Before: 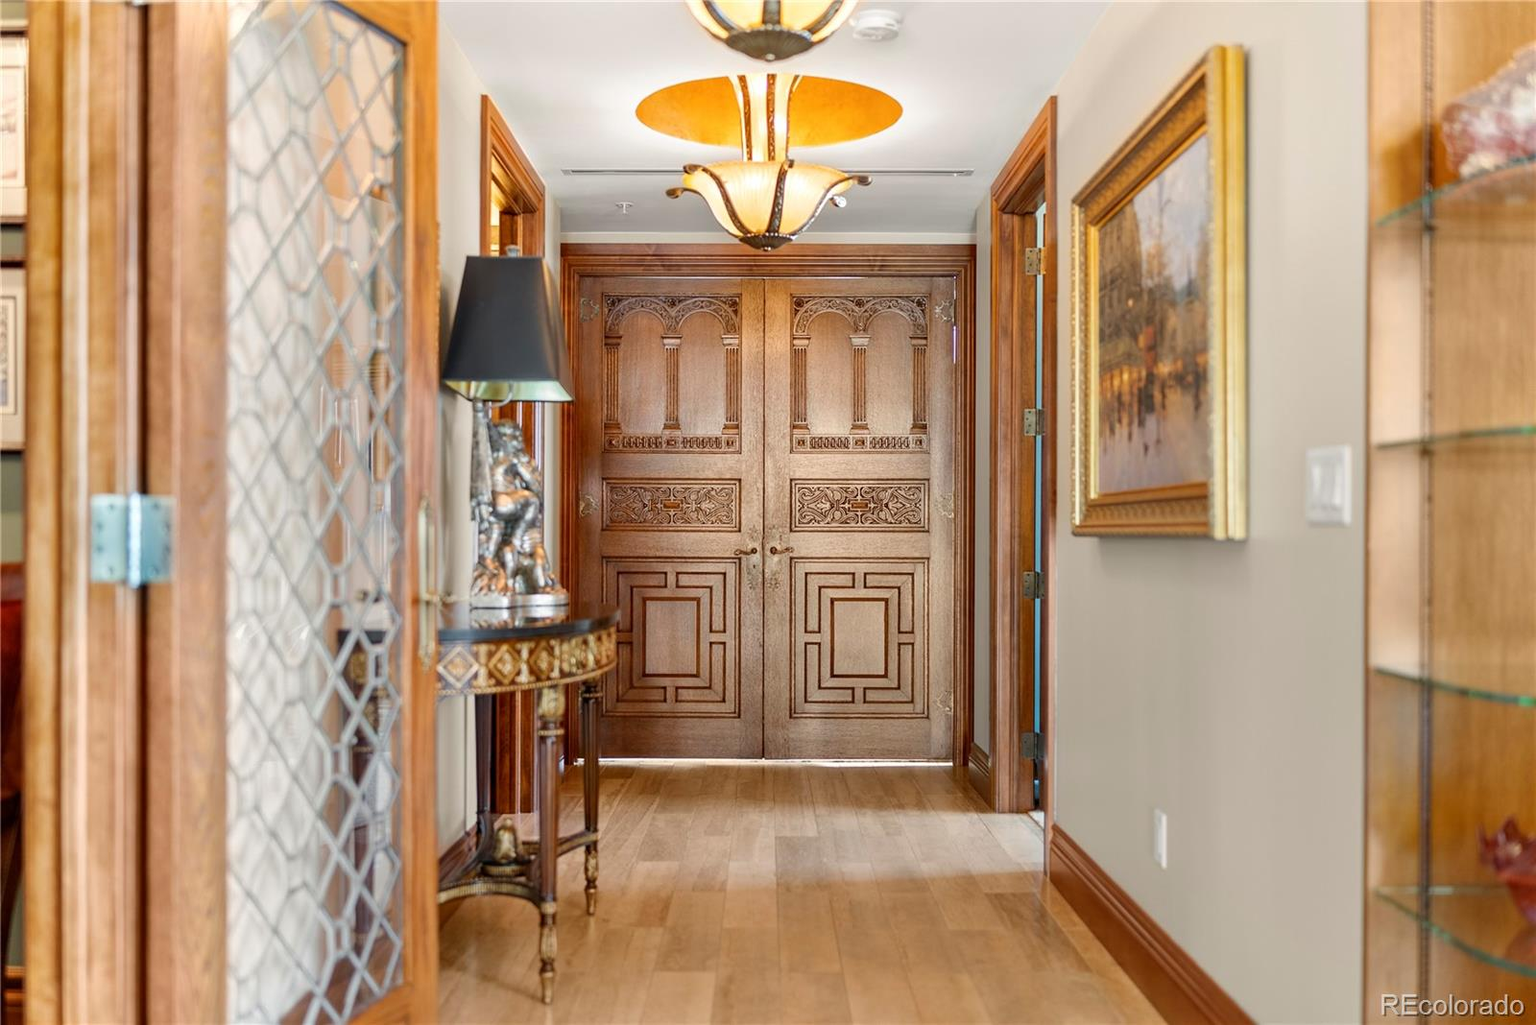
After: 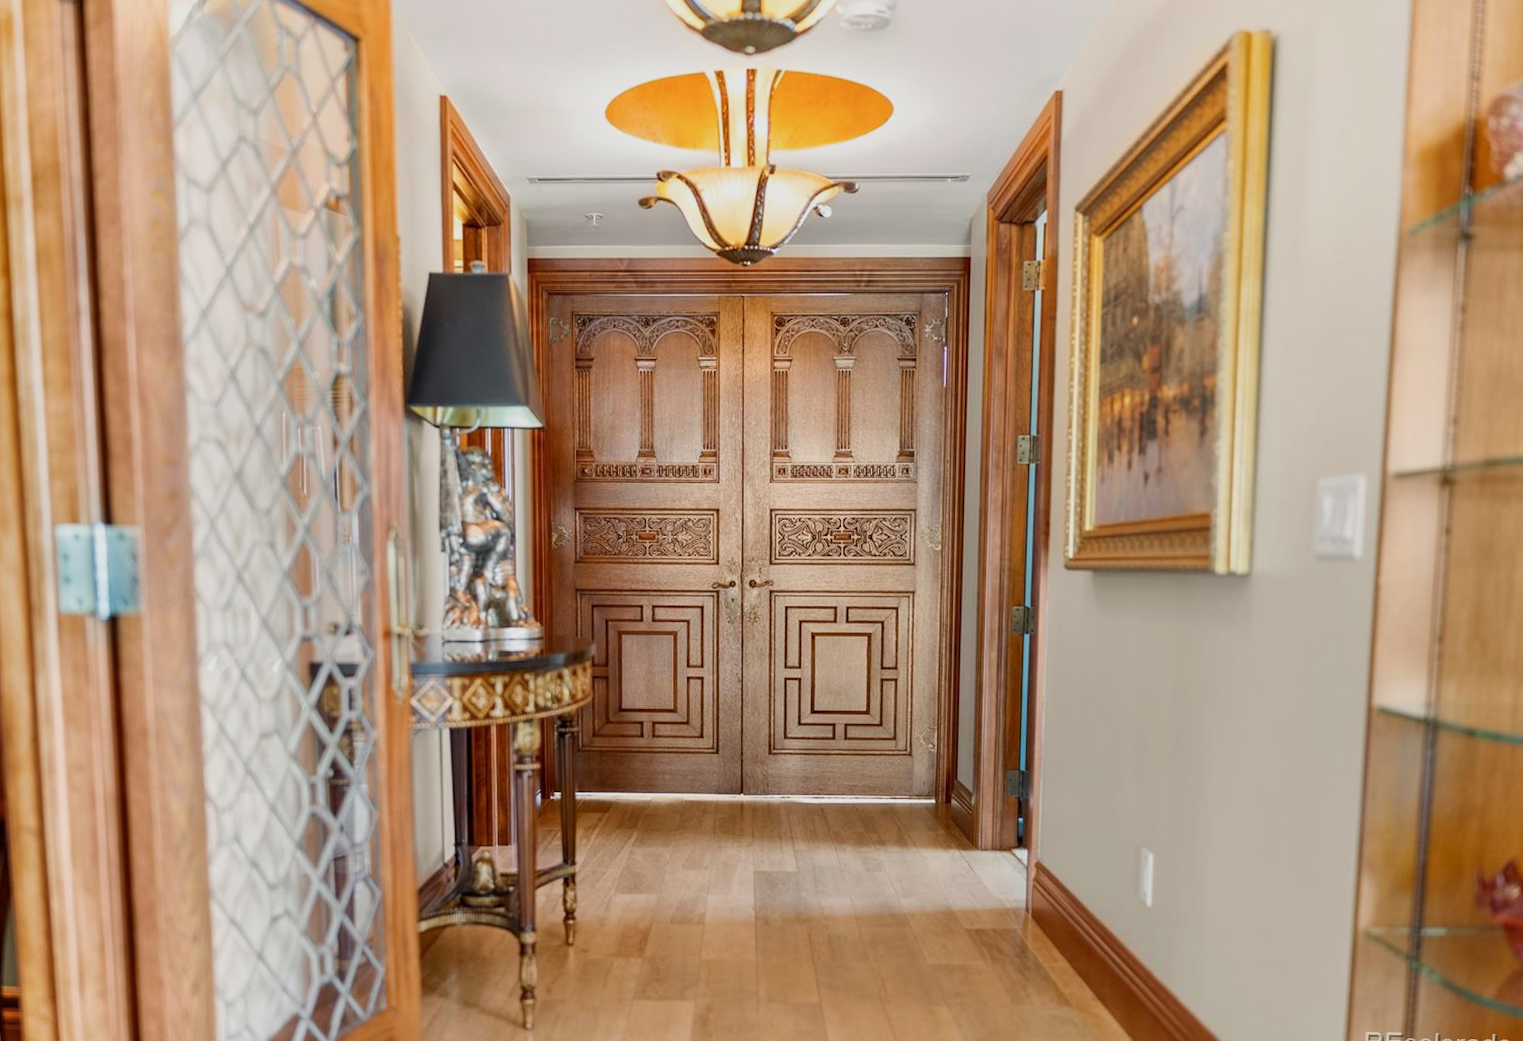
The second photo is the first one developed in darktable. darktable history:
sigmoid: contrast 1.22, skew 0.65
rotate and perspective: rotation 0.074°, lens shift (vertical) 0.096, lens shift (horizontal) -0.041, crop left 0.043, crop right 0.952, crop top 0.024, crop bottom 0.979
